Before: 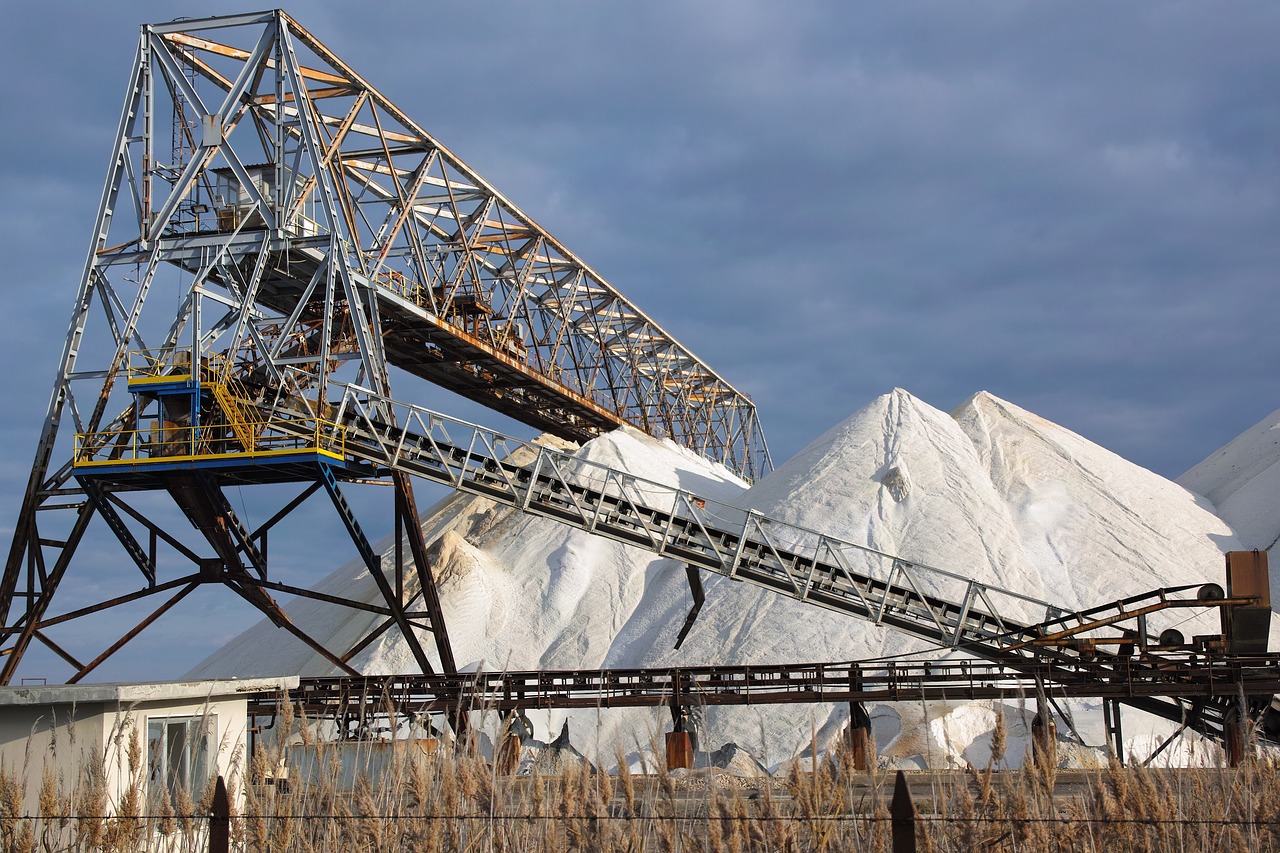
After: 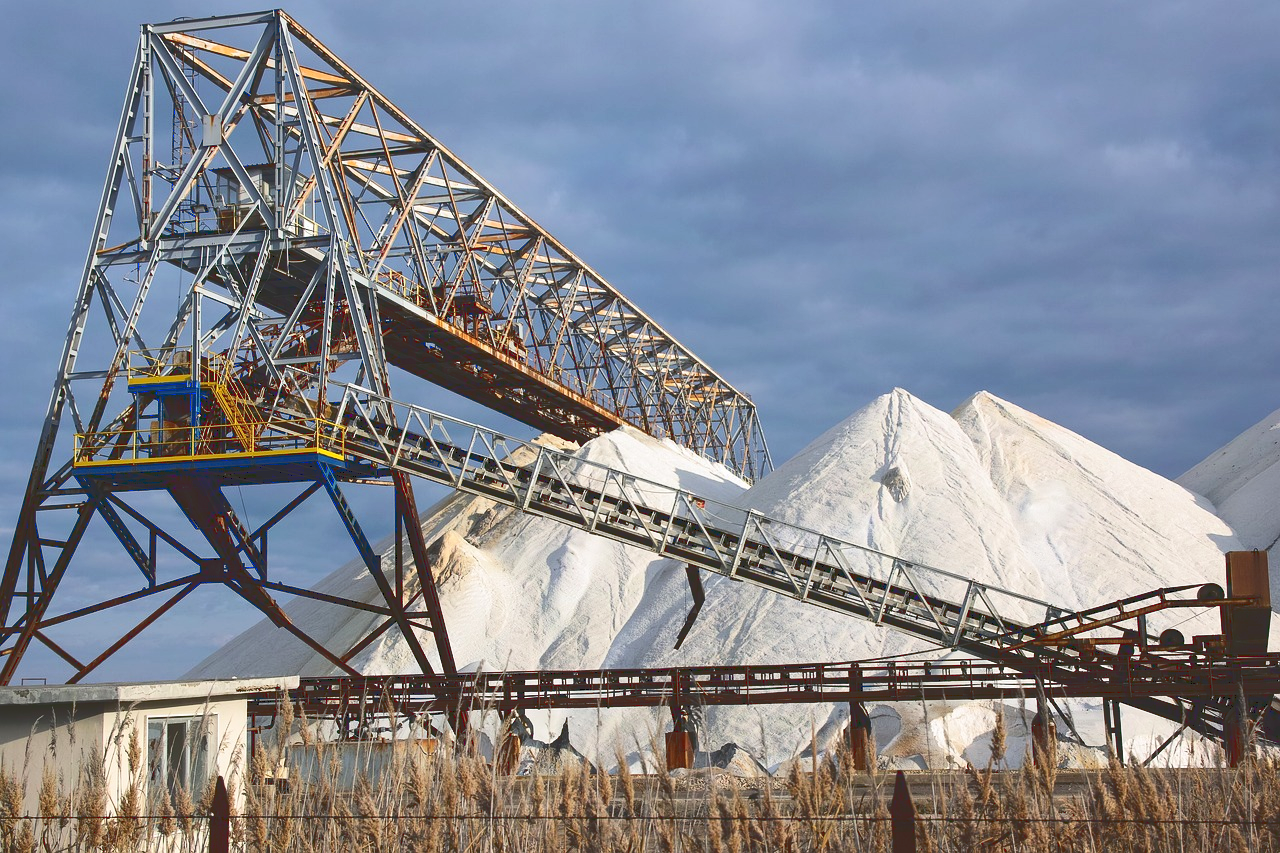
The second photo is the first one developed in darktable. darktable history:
tone curve: curves: ch0 [(0, 0) (0.003, 0.169) (0.011, 0.173) (0.025, 0.177) (0.044, 0.184) (0.069, 0.191) (0.1, 0.199) (0.136, 0.206) (0.177, 0.221) (0.224, 0.248) (0.277, 0.284) (0.335, 0.344) (0.399, 0.413) (0.468, 0.497) (0.543, 0.594) (0.623, 0.691) (0.709, 0.779) (0.801, 0.868) (0.898, 0.931) (1, 1)], color space Lab, linked channels, preserve colors none
